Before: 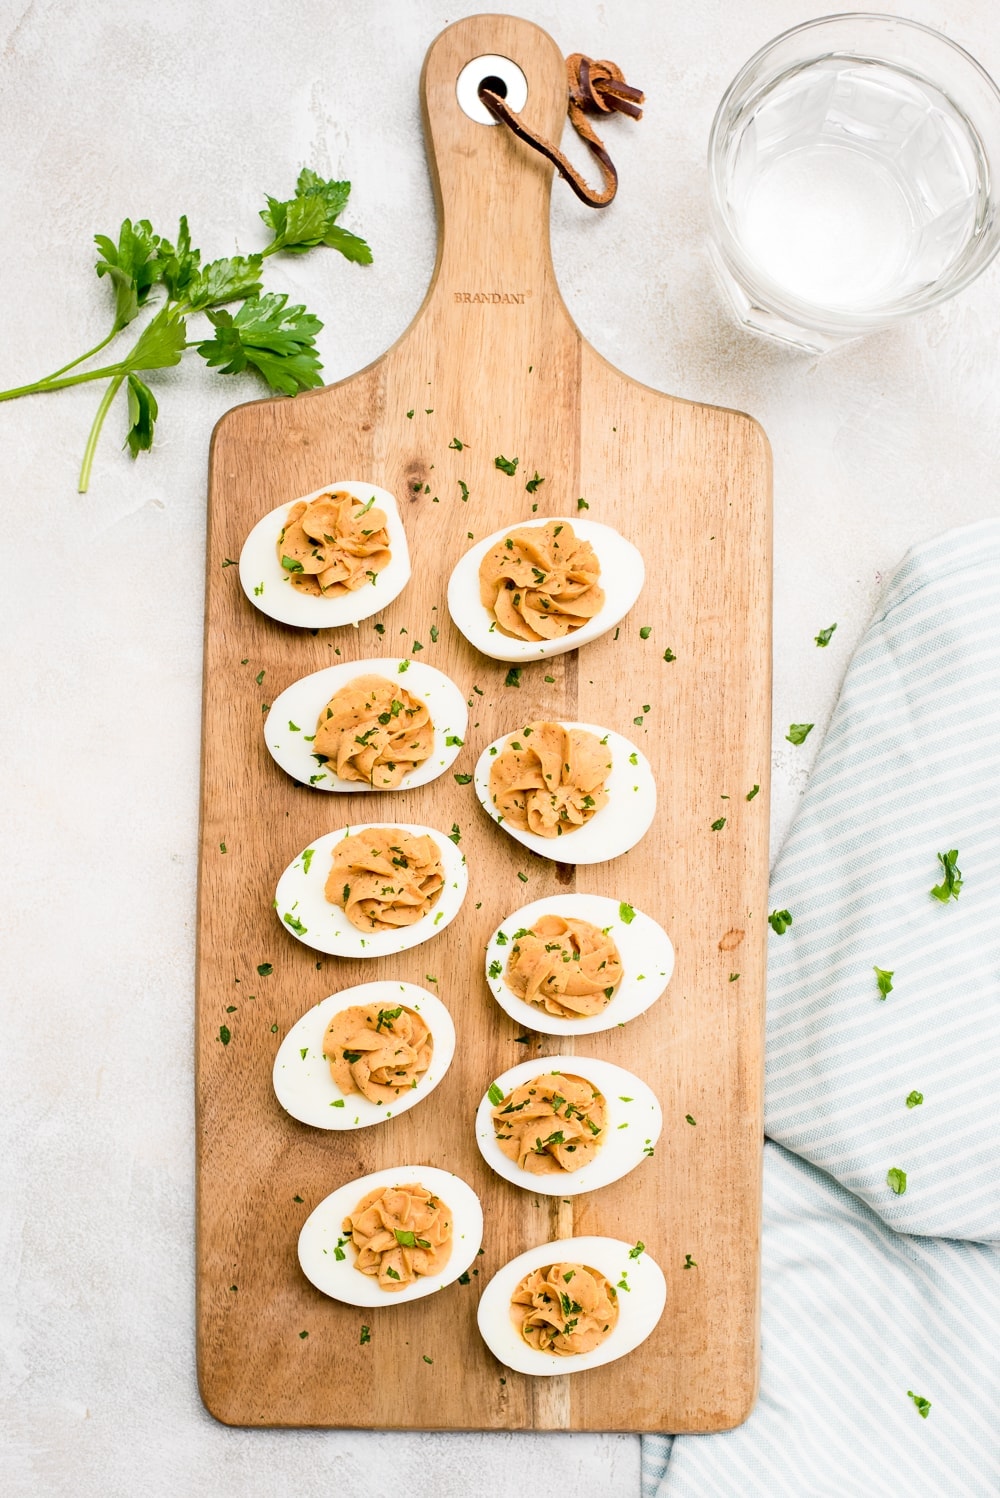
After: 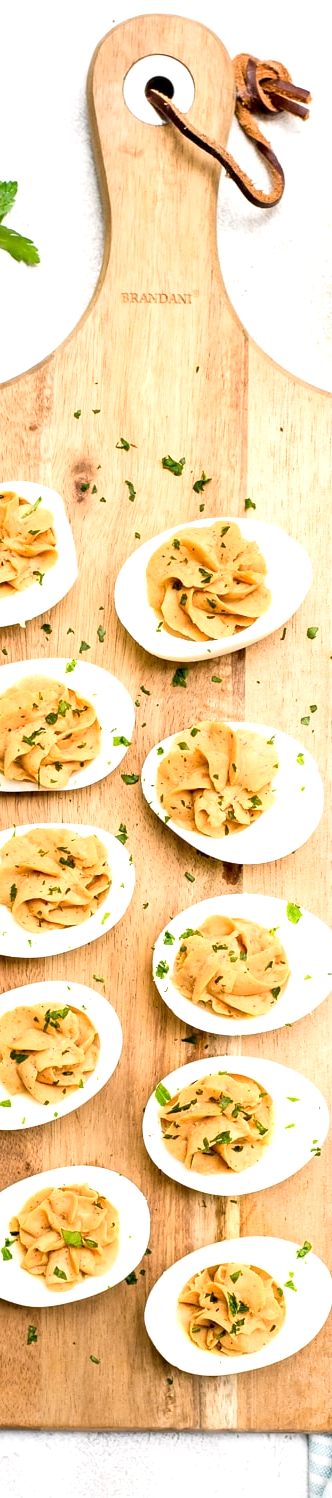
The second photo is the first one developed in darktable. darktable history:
crop: left 33.36%, right 33.36%
exposure: black level correction 0.001, exposure 0.5 EV, compensate exposure bias true, compensate highlight preservation false
